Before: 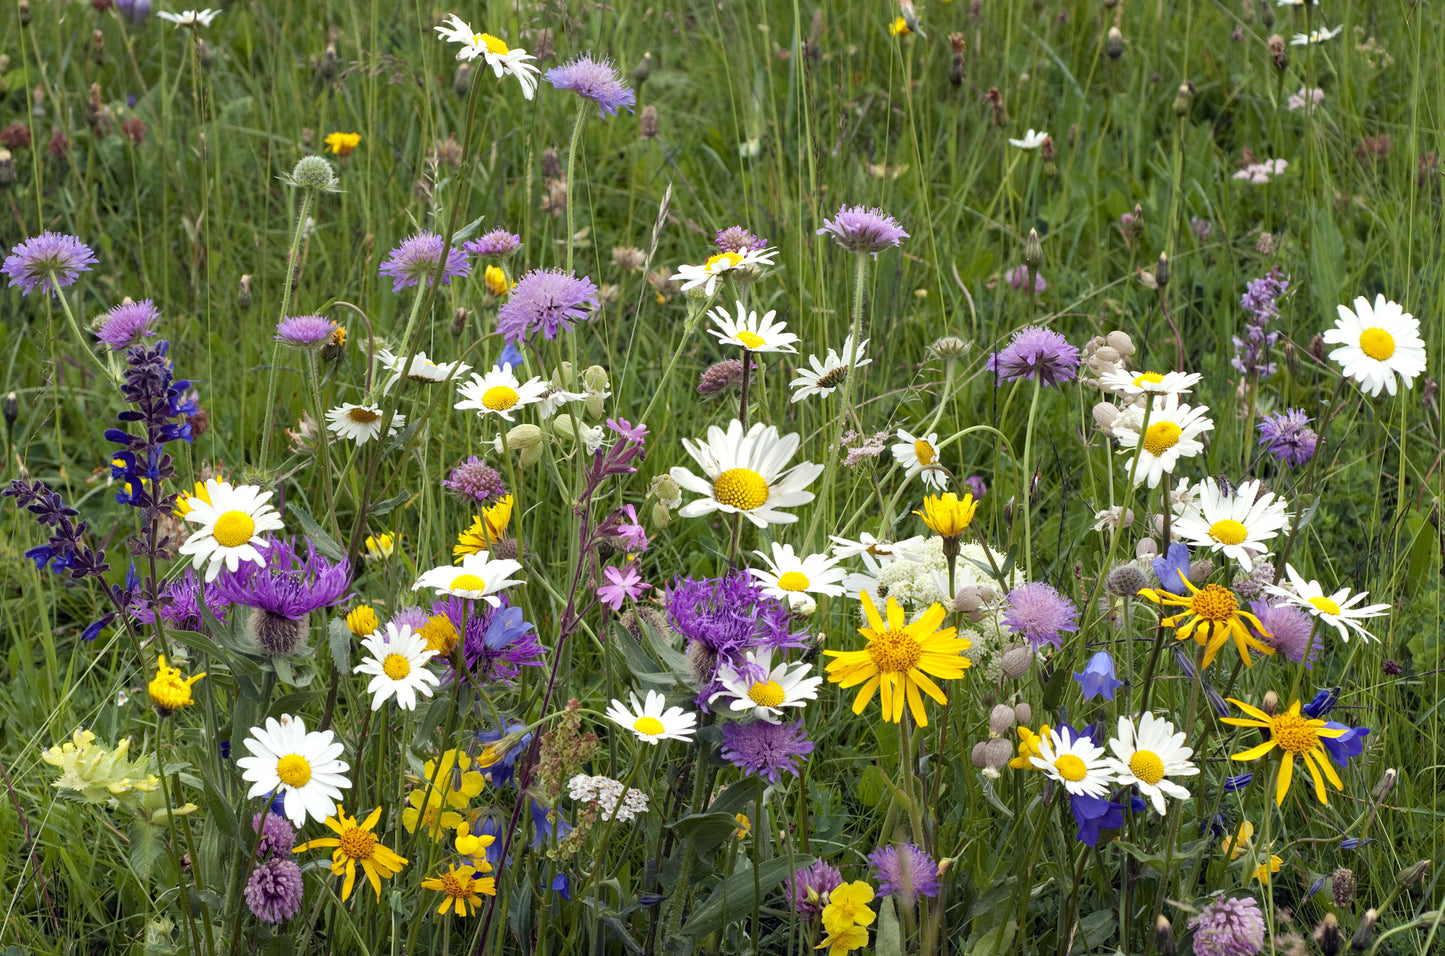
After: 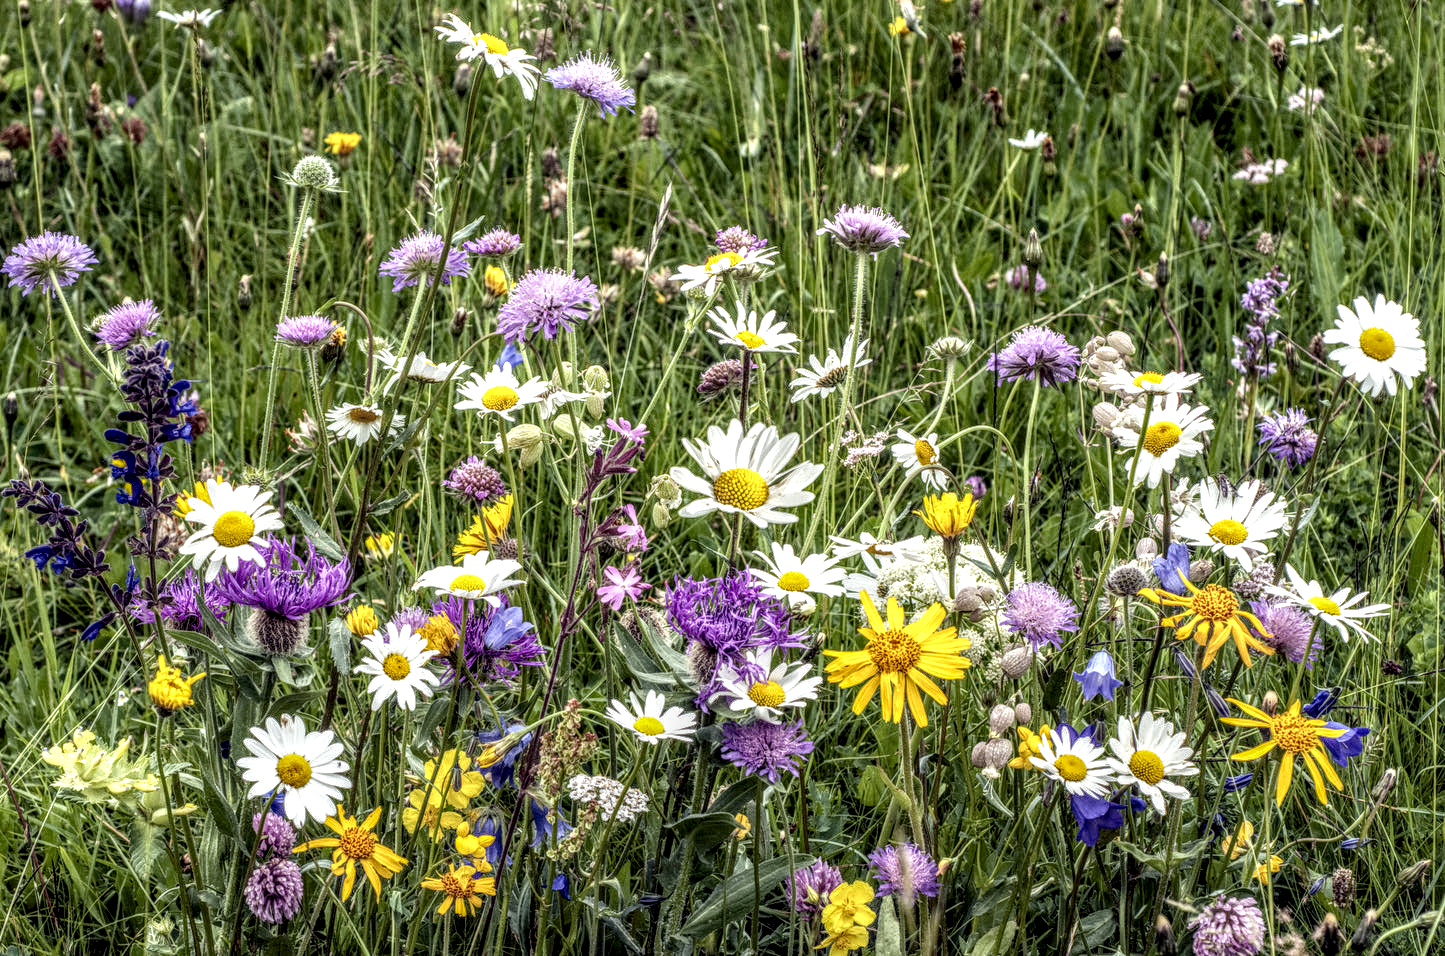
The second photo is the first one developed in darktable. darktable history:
local contrast: highlights 2%, shadows 1%, detail 299%, midtone range 0.306
